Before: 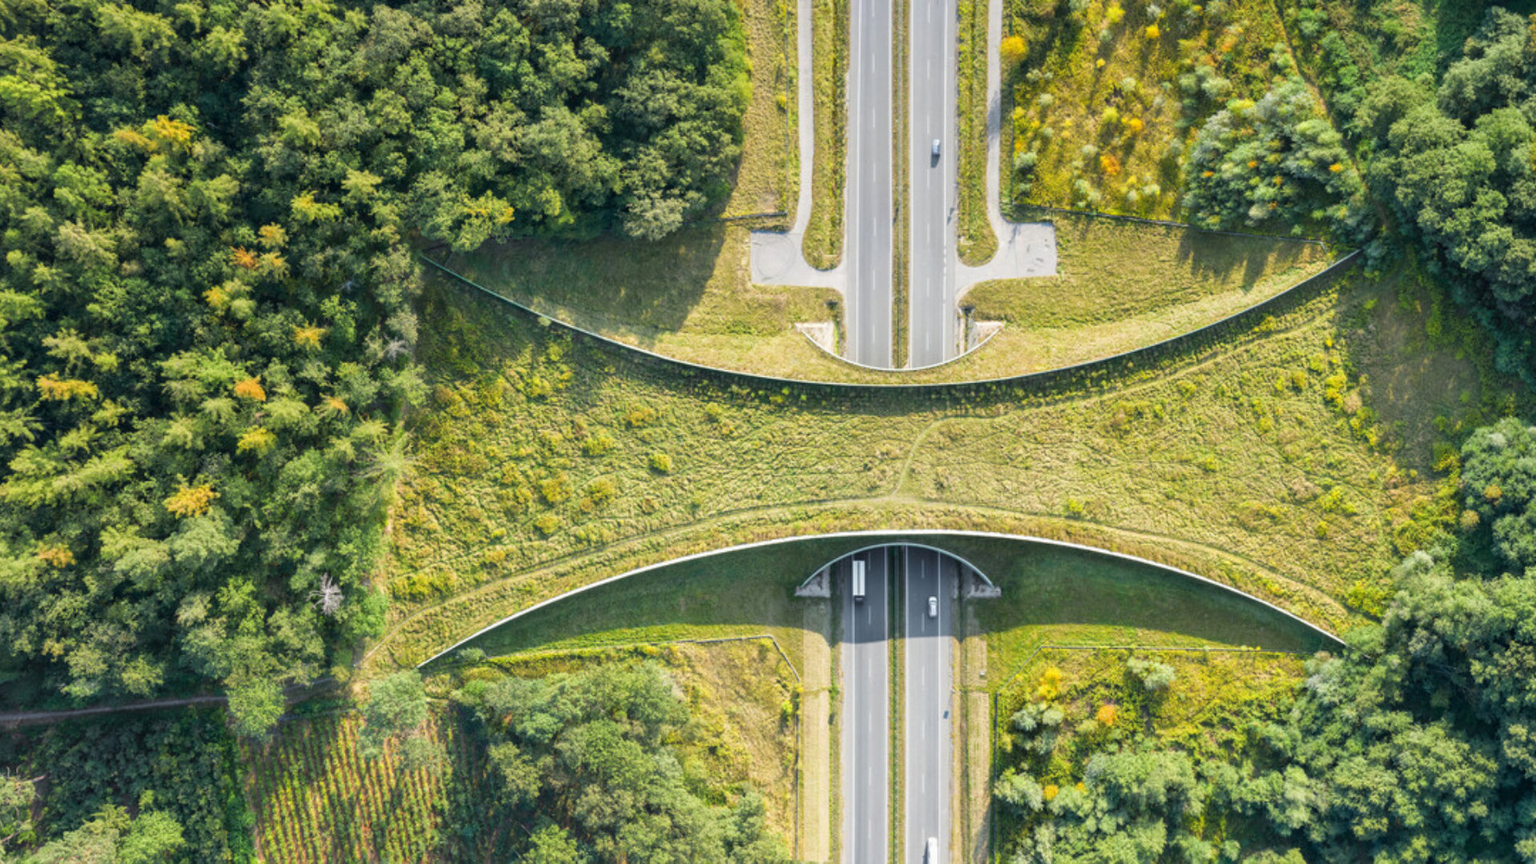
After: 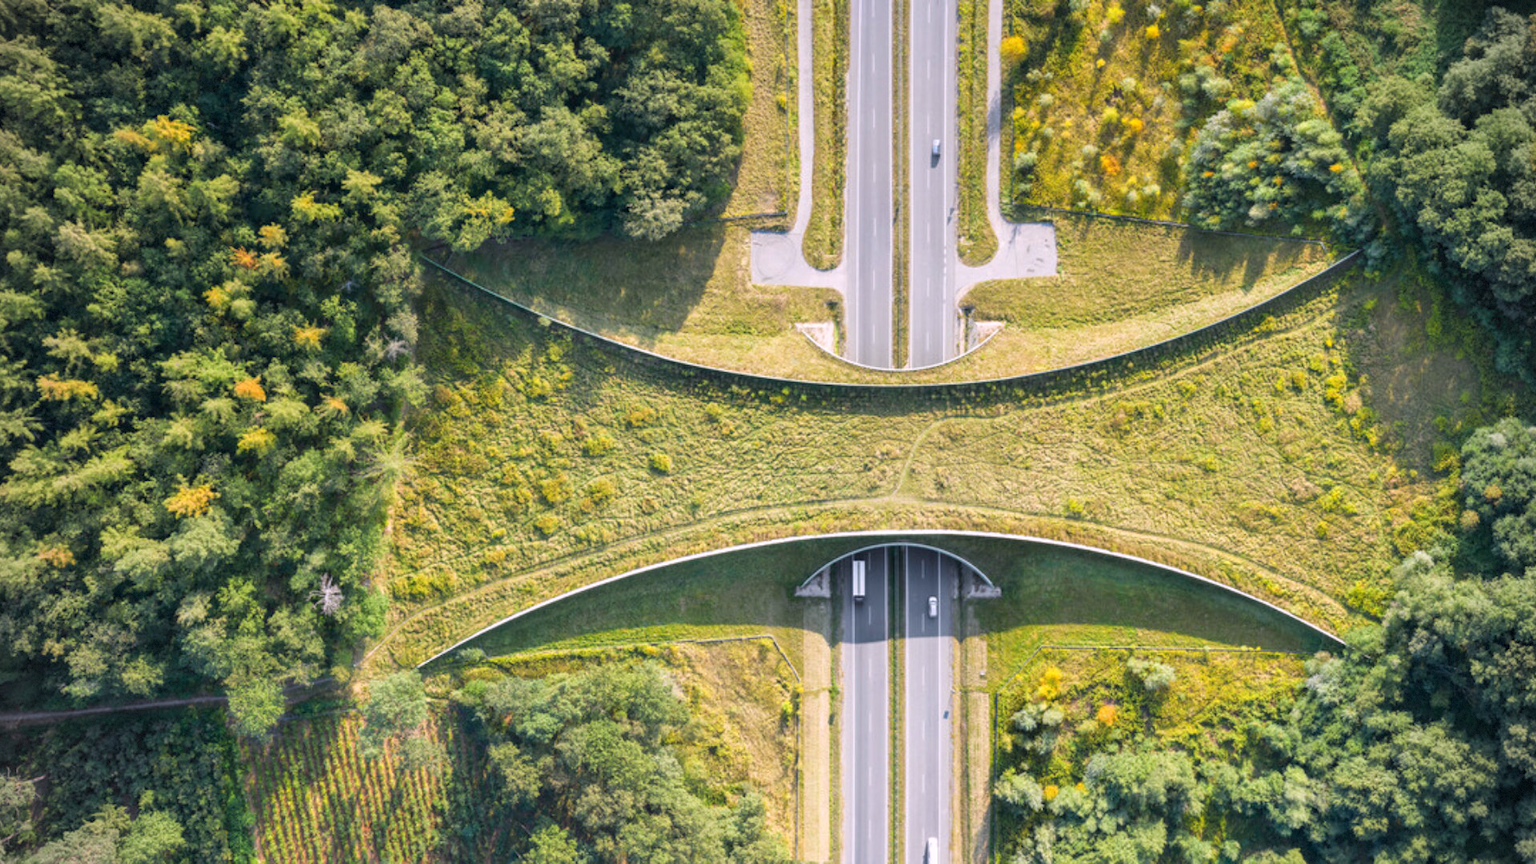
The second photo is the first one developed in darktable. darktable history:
vignetting: dithering 8-bit output, unbound false
white balance: red 1.05, blue 1.072
